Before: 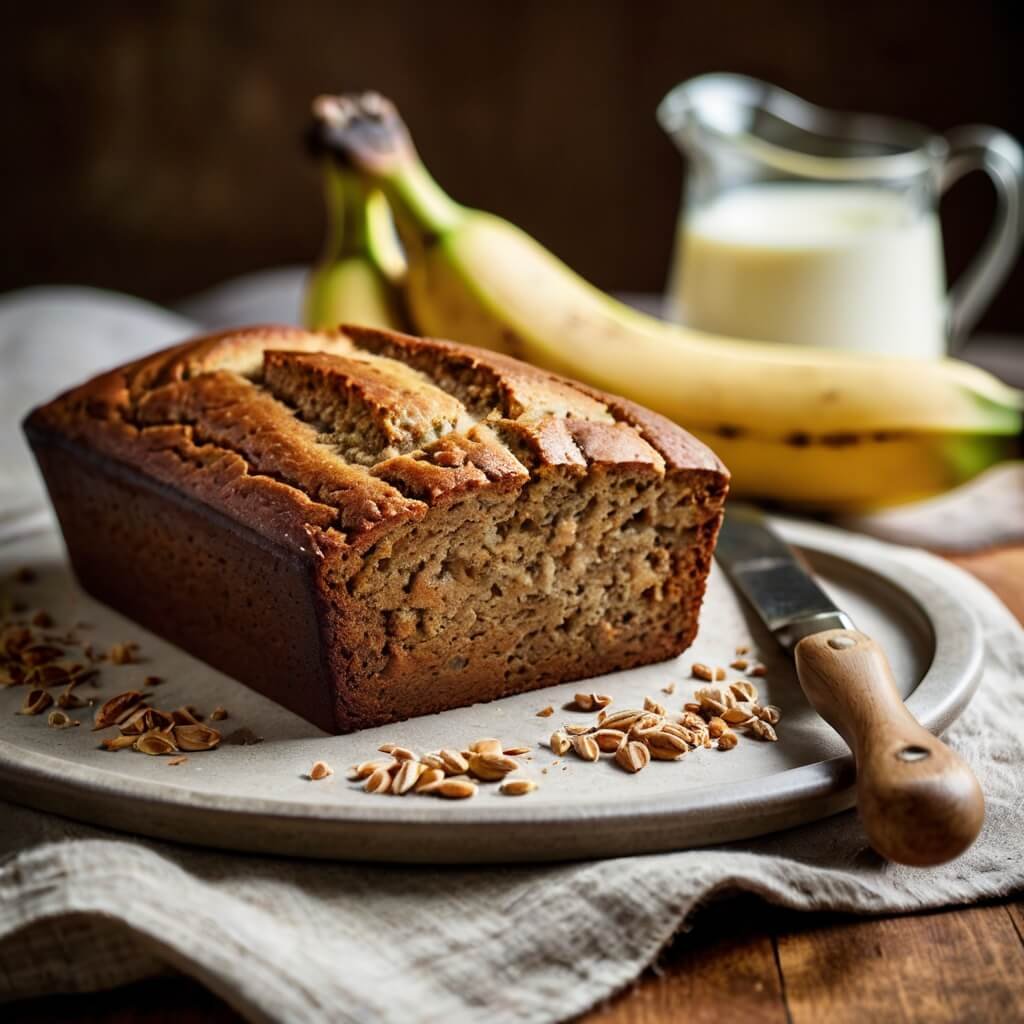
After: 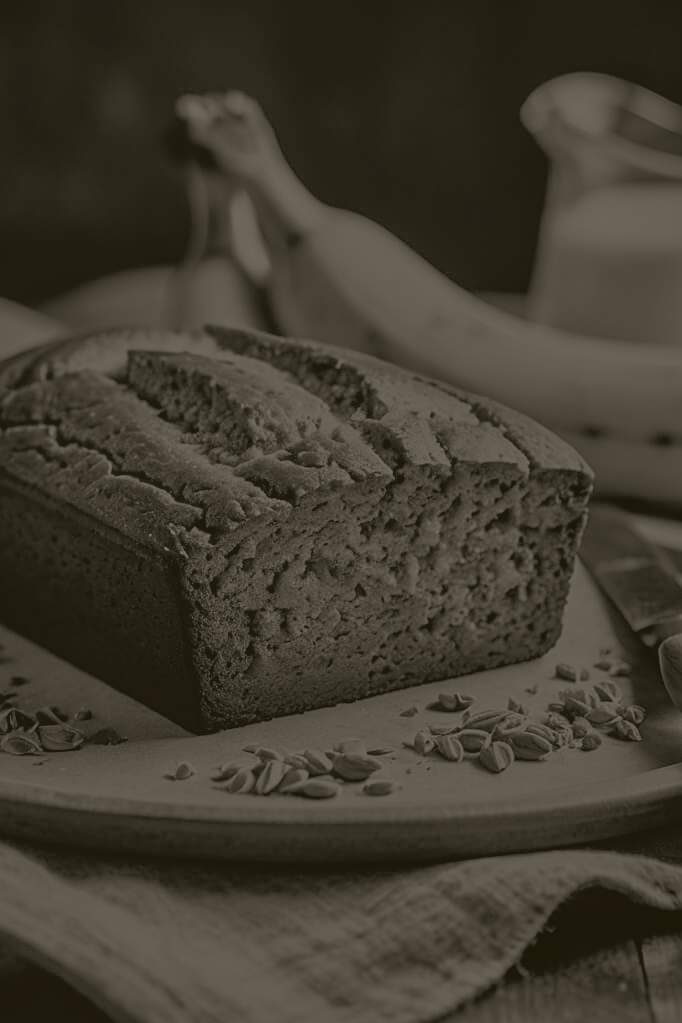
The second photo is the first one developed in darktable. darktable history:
crop and rotate: left 13.342%, right 19.991%
exposure: compensate highlight preservation false
tone equalizer: -7 EV 0.15 EV, -6 EV 0.6 EV, -5 EV 1.15 EV, -4 EV 1.33 EV, -3 EV 1.15 EV, -2 EV 0.6 EV, -1 EV 0.15 EV, mask exposure compensation -0.5 EV
local contrast: on, module defaults
sharpen: on, module defaults
color calibration: illuminant as shot in camera, x 0.358, y 0.373, temperature 4628.91 K
colorize: hue 41.44°, saturation 22%, source mix 60%, lightness 10.61%
color balance rgb: perceptual brilliance grading › global brilliance -48.39%
